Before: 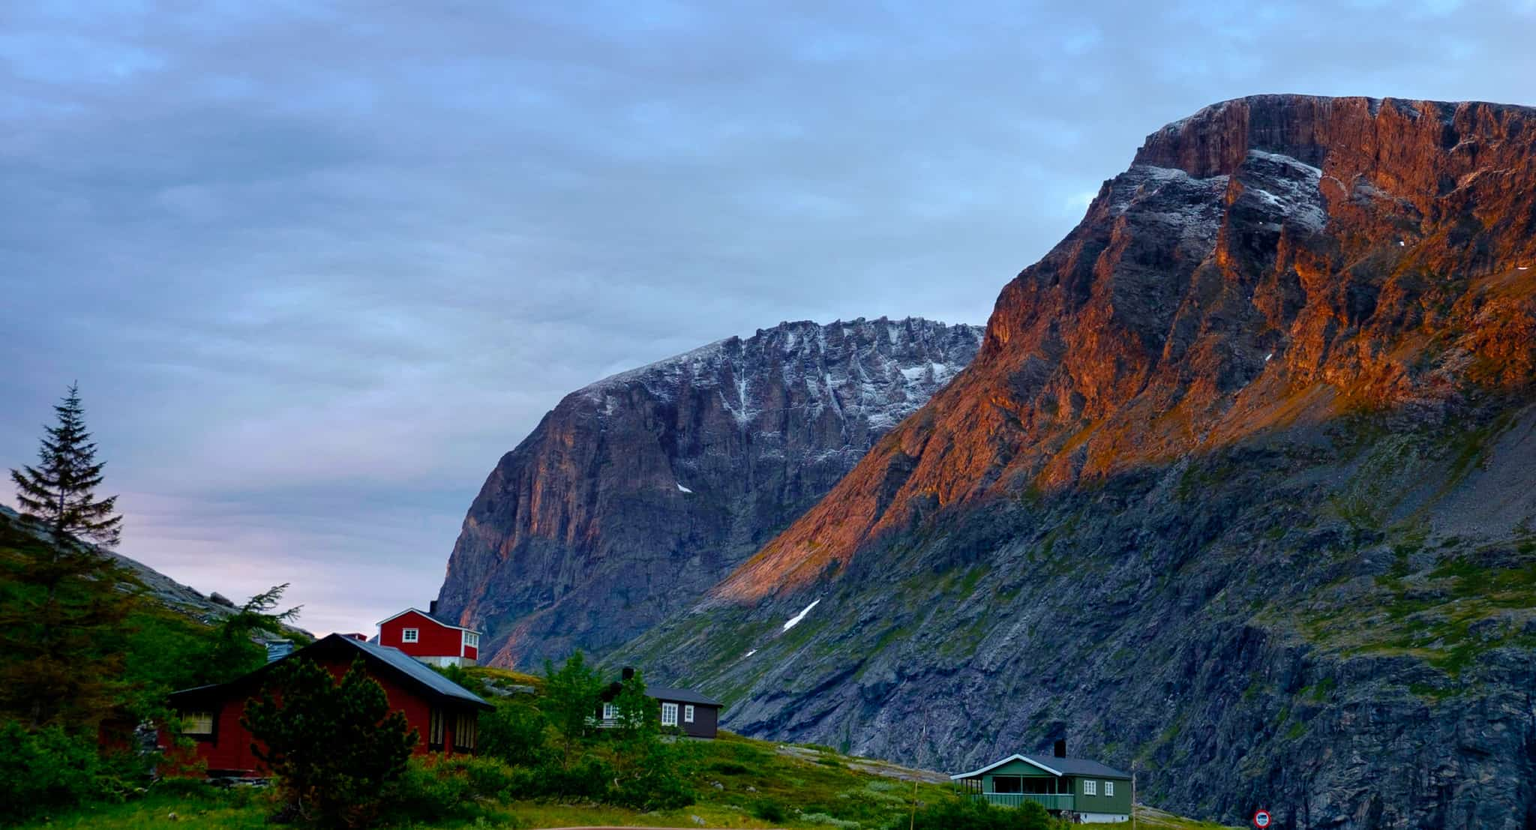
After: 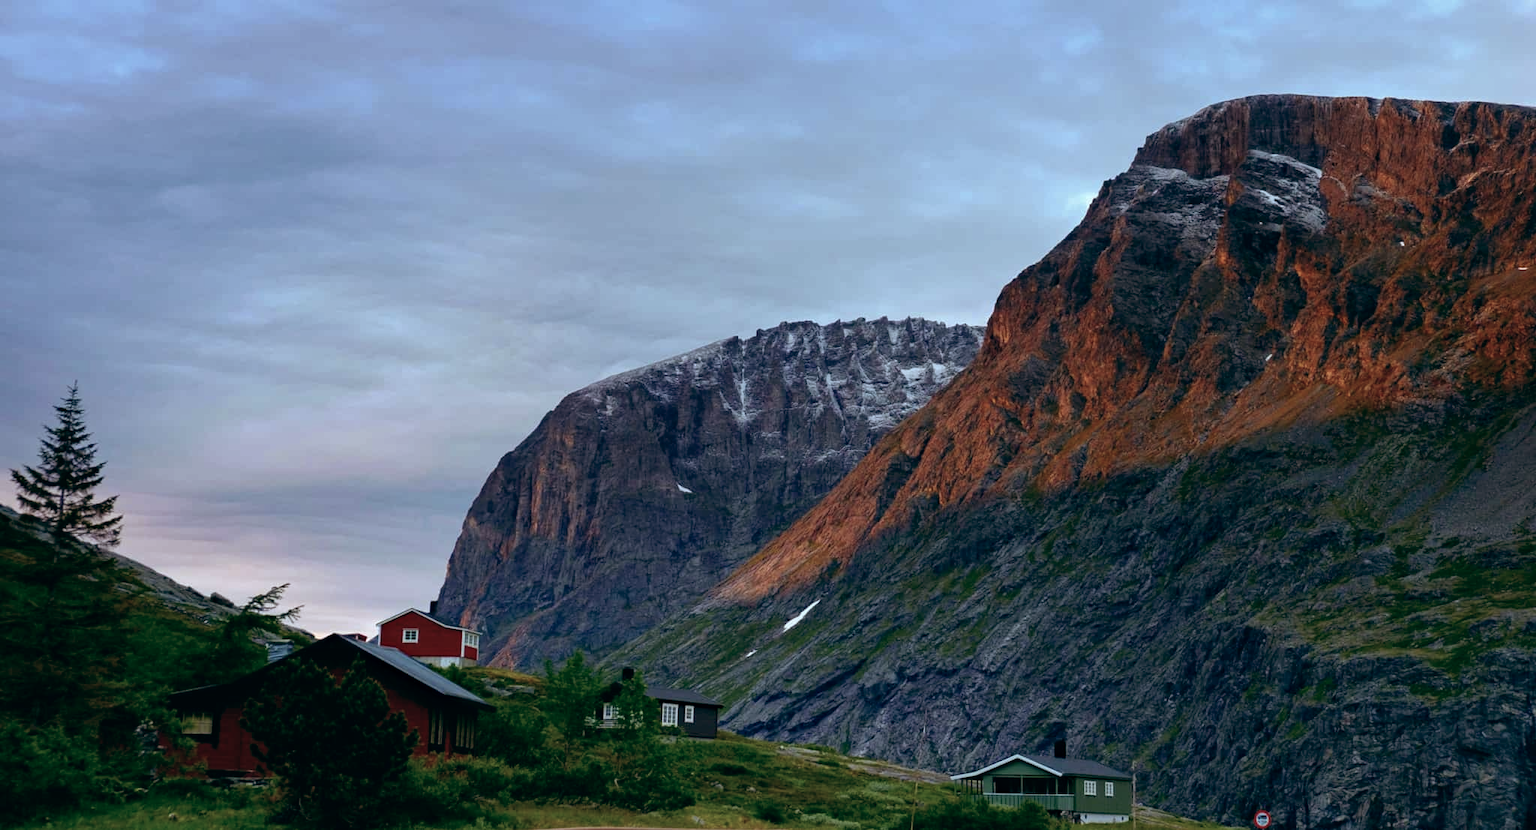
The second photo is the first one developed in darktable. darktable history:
color balance: lift [1, 0.994, 1.002, 1.006], gamma [0.957, 1.081, 1.016, 0.919], gain [0.97, 0.972, 1.01, 1.028], input saturation 91.06%, output saturation 79.8%
haze removal: compatibility mode true, adaptive false
